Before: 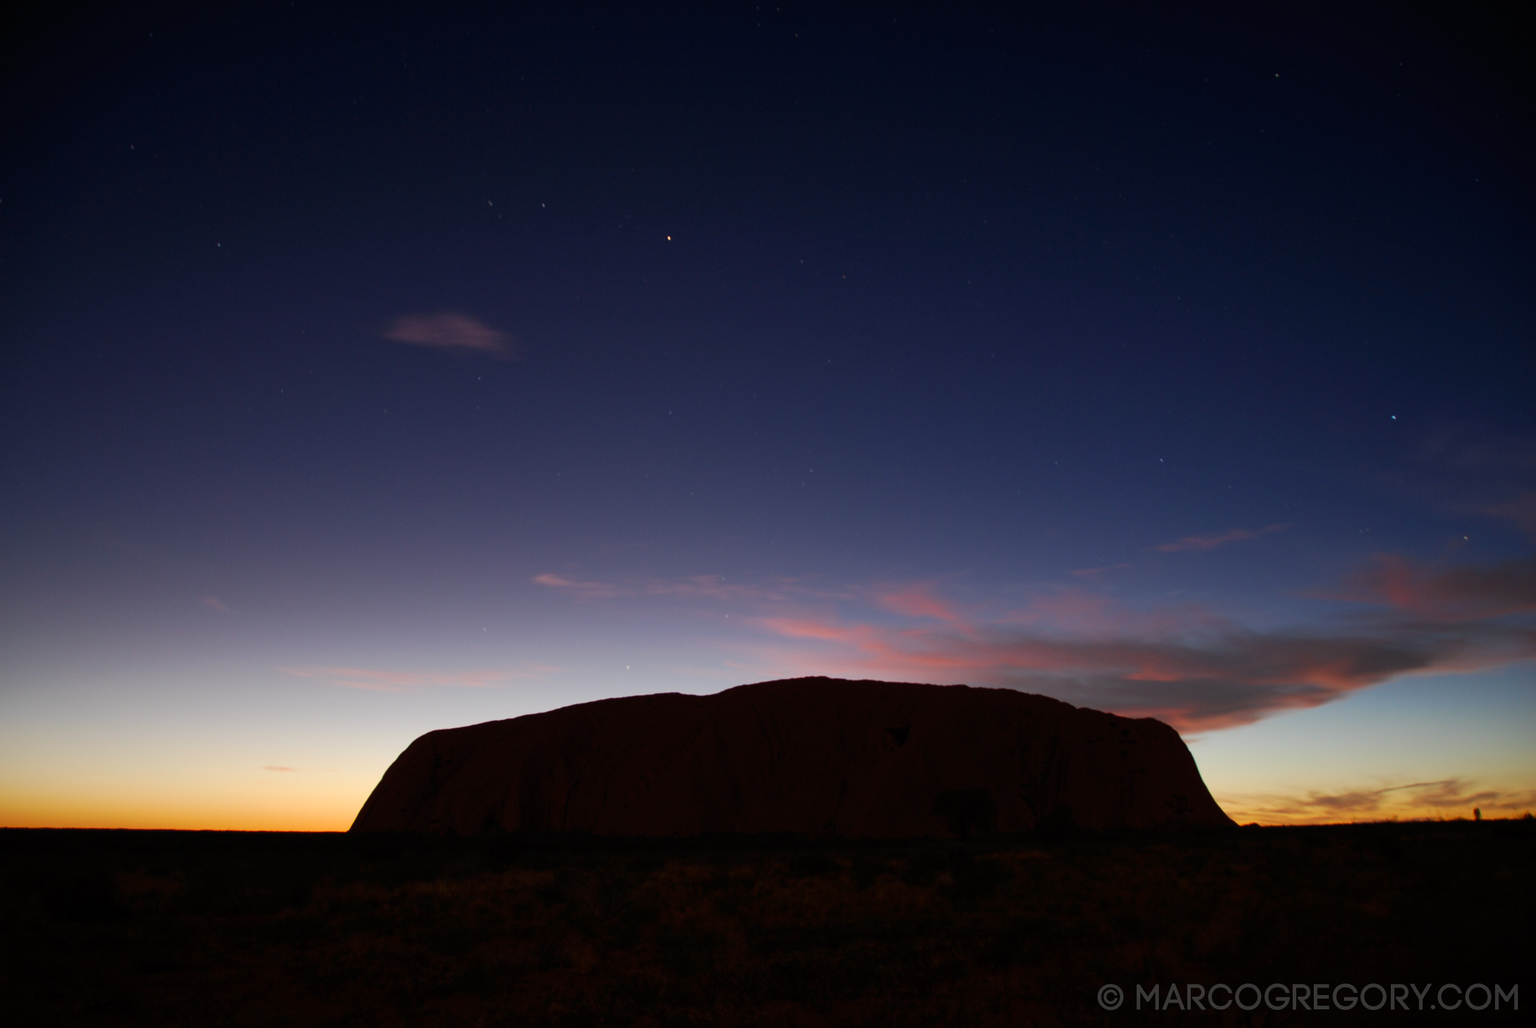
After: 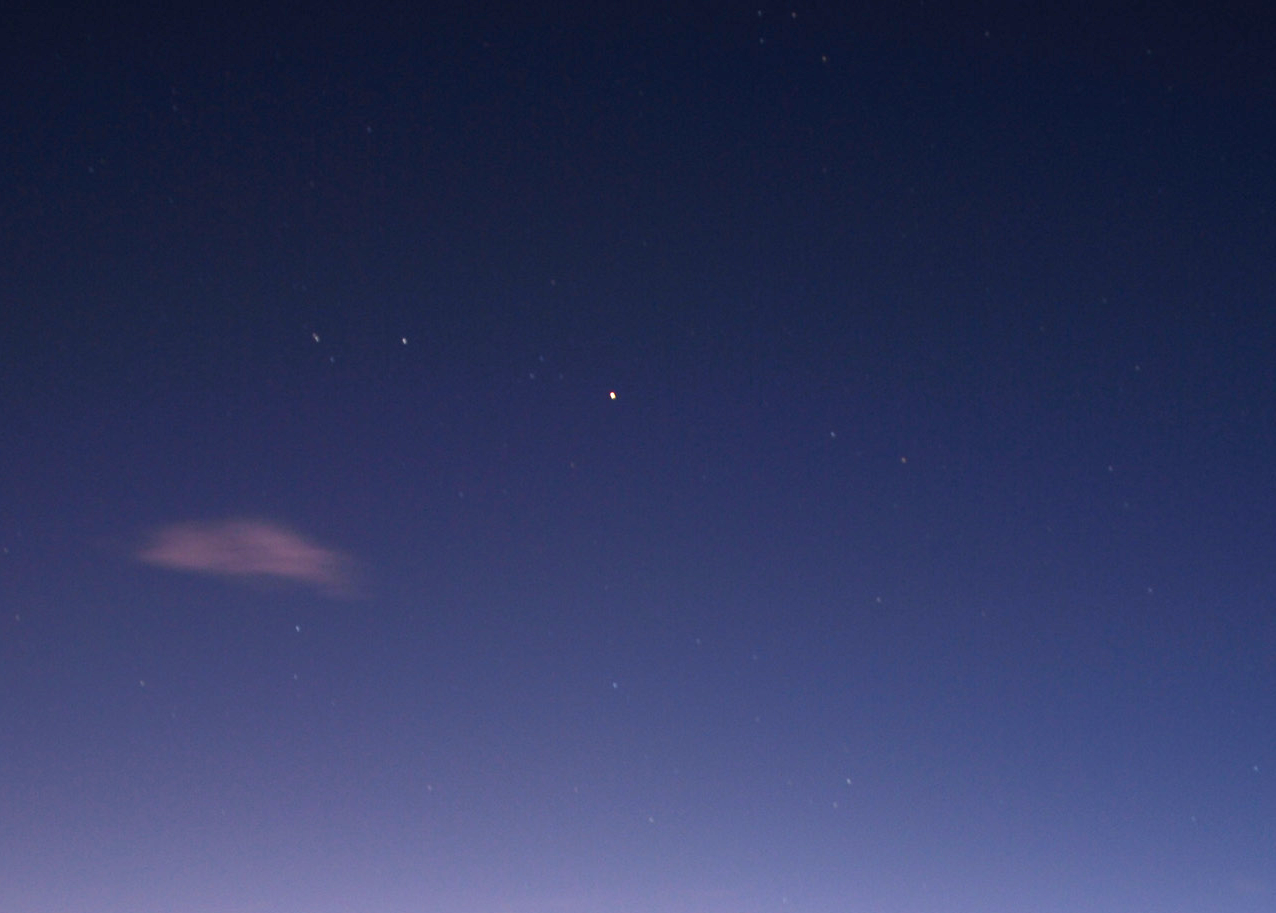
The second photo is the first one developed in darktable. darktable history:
crop: left 19.556%, right 30.401%, bottom 46.458%
tone equalizer: on, module defaults
exposure: black level correction 0, exposure 1.5 EV, compensate highlight preservation false
